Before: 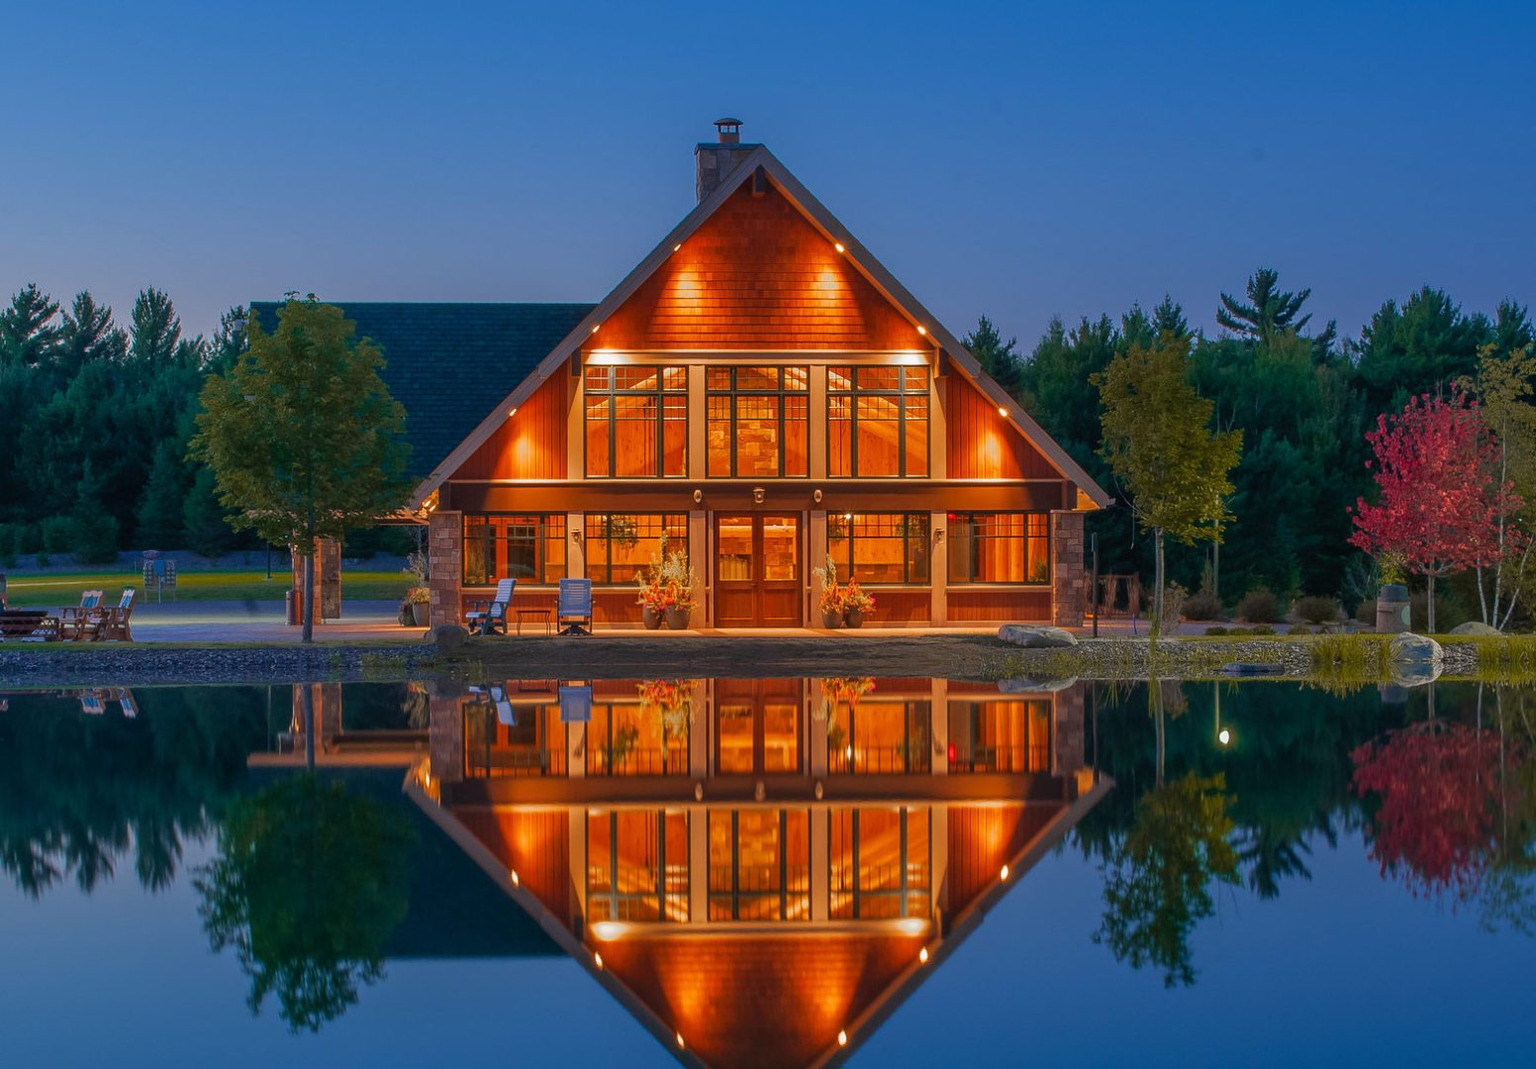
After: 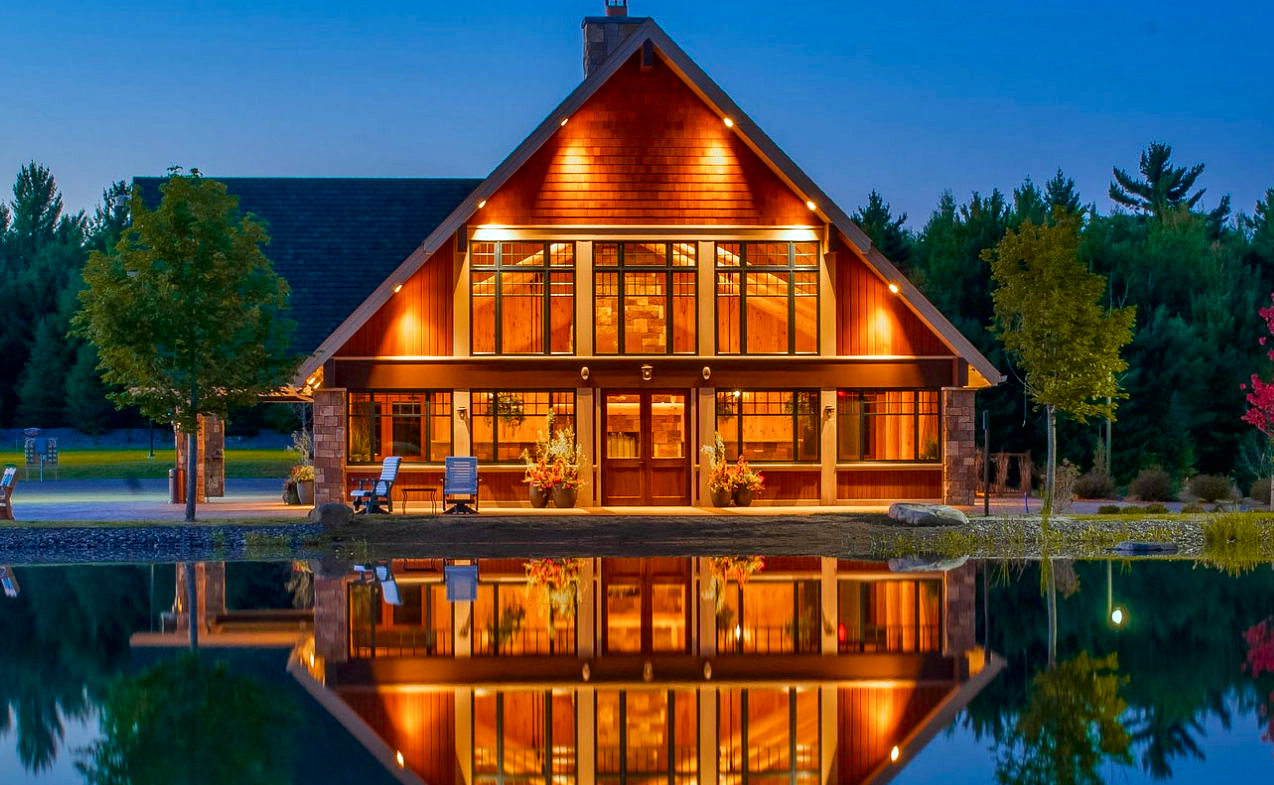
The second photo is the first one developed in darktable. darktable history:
color balance rgb: highlights gain › luminance 15.62%, highlights gain › chroma 3.886%, highlights gain › hue 210.69°, perceptual saturation grading › global saturation 20%, perceptual saturation grading › highlights -25.439%, perceptual saturation grading › shadows 25.399%, global vibrance 20%
crop: left 7.774%, top 11.875%, right 10.129%, bottom 15.414%
tone curve: curves: ch0 [(0, 0) (0.003, 0.003) (0.011, 0.011) (0.025, 0.025) (0.044, 0.045) (0.069, 0.07) (0.1, 0.1) (0.136, 0.137) (0.177, 0.179) (0.224, 0.226) (0.277, 0.279) (0.335, 0.338) (0.399, 0.402) (0.468, 0.472) (0.543, 0.547) (0.623, 0.628) (0.709, 0.715) (0.801, 0.807) (0.898, 0.902) (1, 1)], color space Lab, independent channels, preserve colors none
local contrast: mode bilateral grid, contrast 24, coarseness 60, detail 151%, midtone range 0.2
